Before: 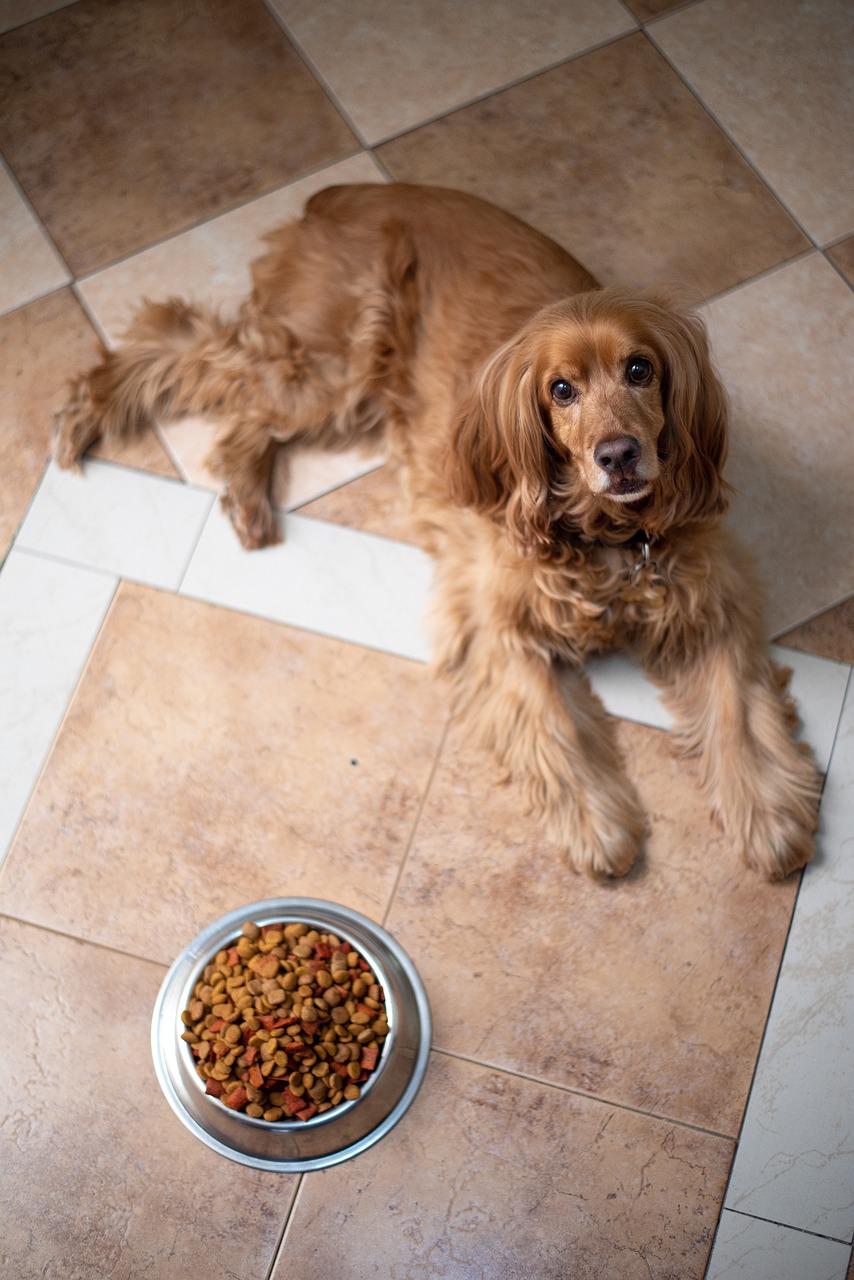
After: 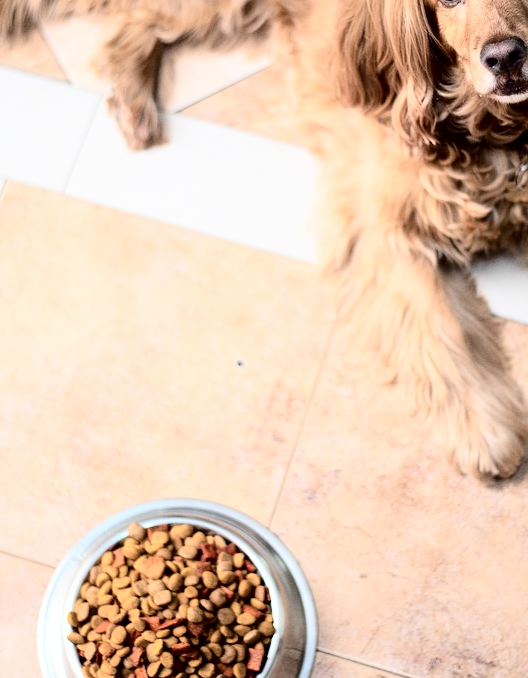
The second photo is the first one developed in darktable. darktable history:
crop: left 13.35%, top 31.246%, right 24.77%, bottom 15.772%
tone curve: curves: ch0 [(0, 0) (0.004, 0) (0.133, 0.071) (0.325, 0.456) (0.832, 0.957) (1, 1)], color space Lab, independent channels, preserve colors none
